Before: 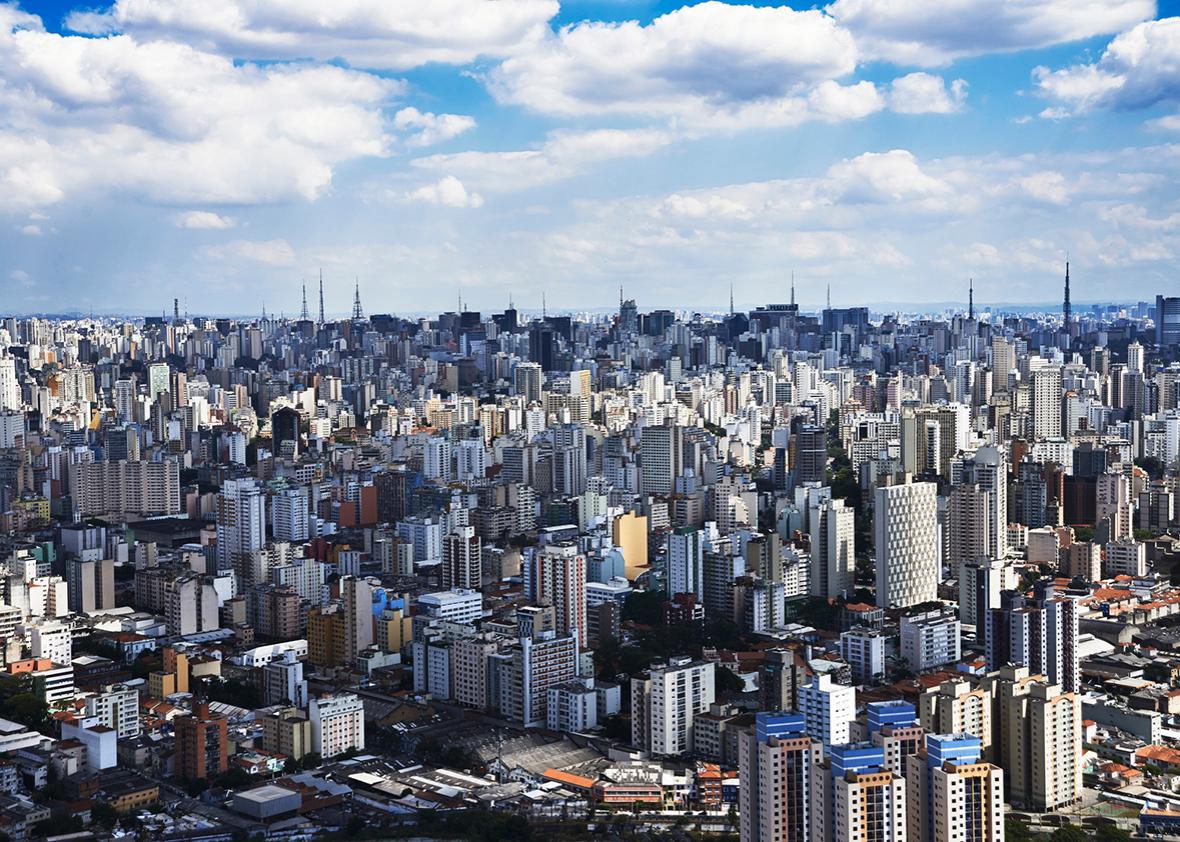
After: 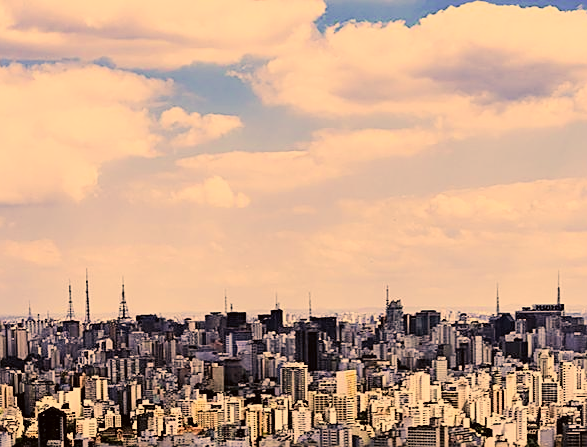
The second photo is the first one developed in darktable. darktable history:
crop: left 19.845%, right 30.367%, bottom 46.897%
color correction: highlights a* 18.7, highlights b* 35.56, shadows a* 1.39, shadows b* 5.82, saturation 1.05
filmic rgb: black relative exposure -4.98 EV, white relative exposure 3.96 EV, hardness 2.88, contrast 1.403
sharpen: on, module defaults
